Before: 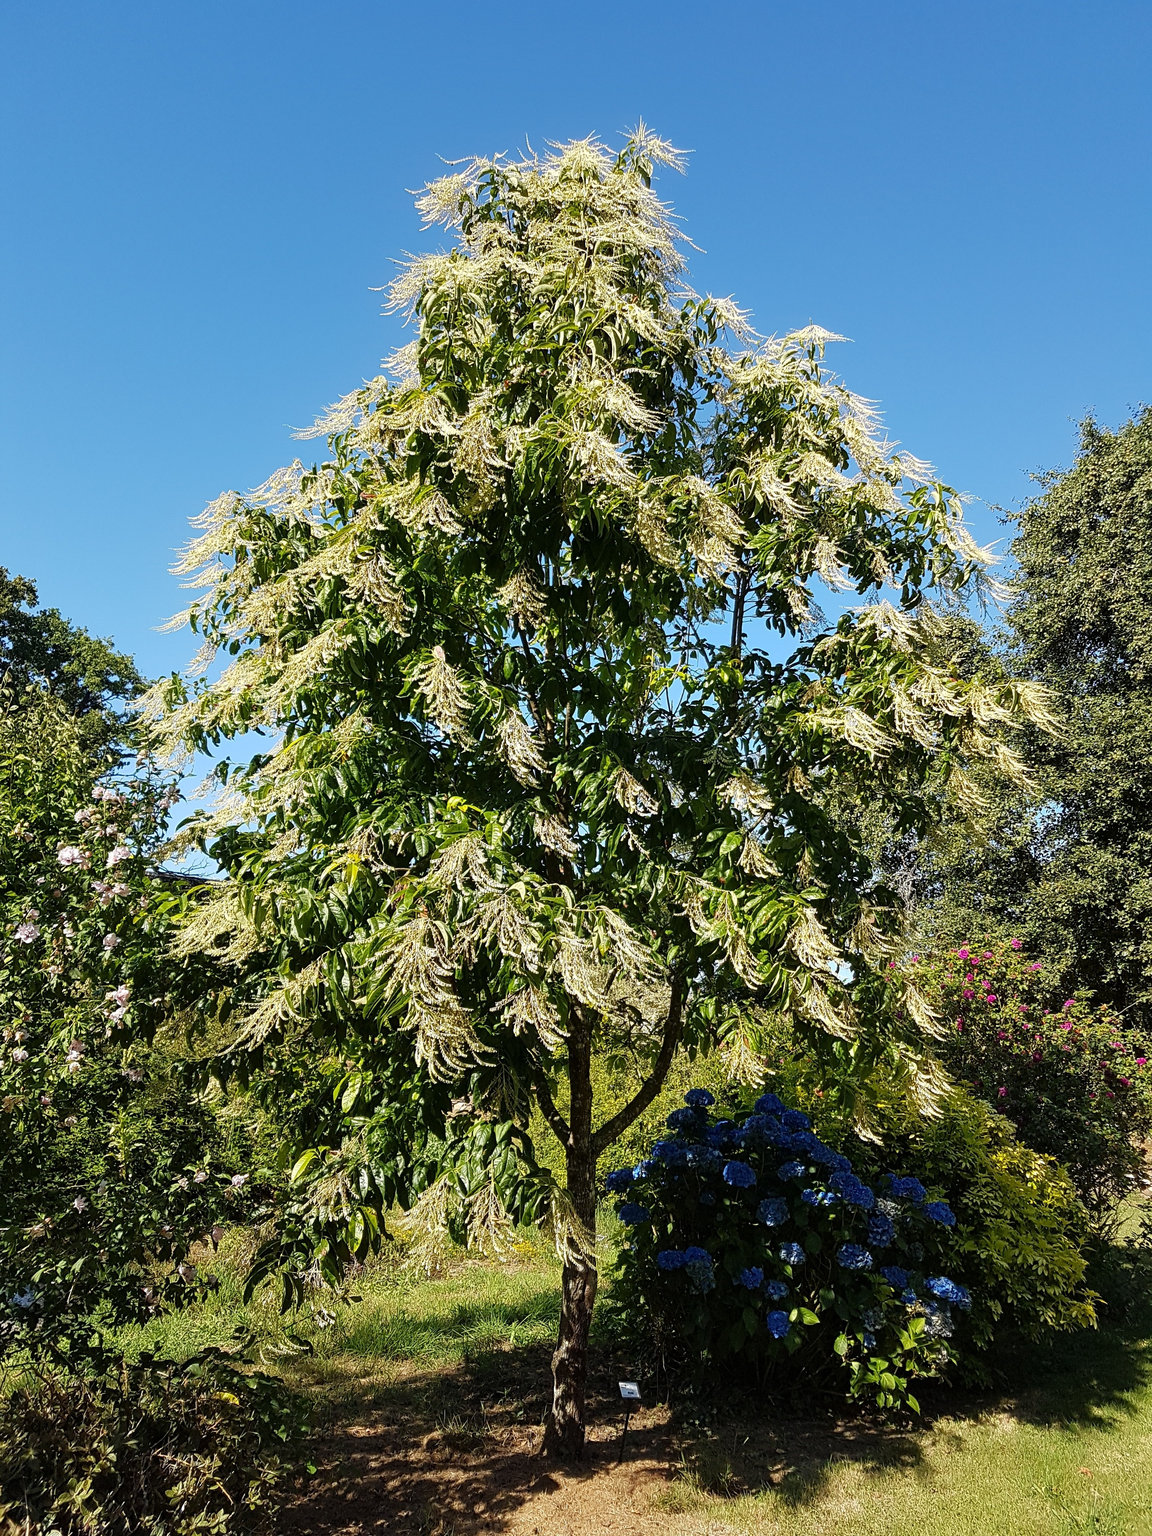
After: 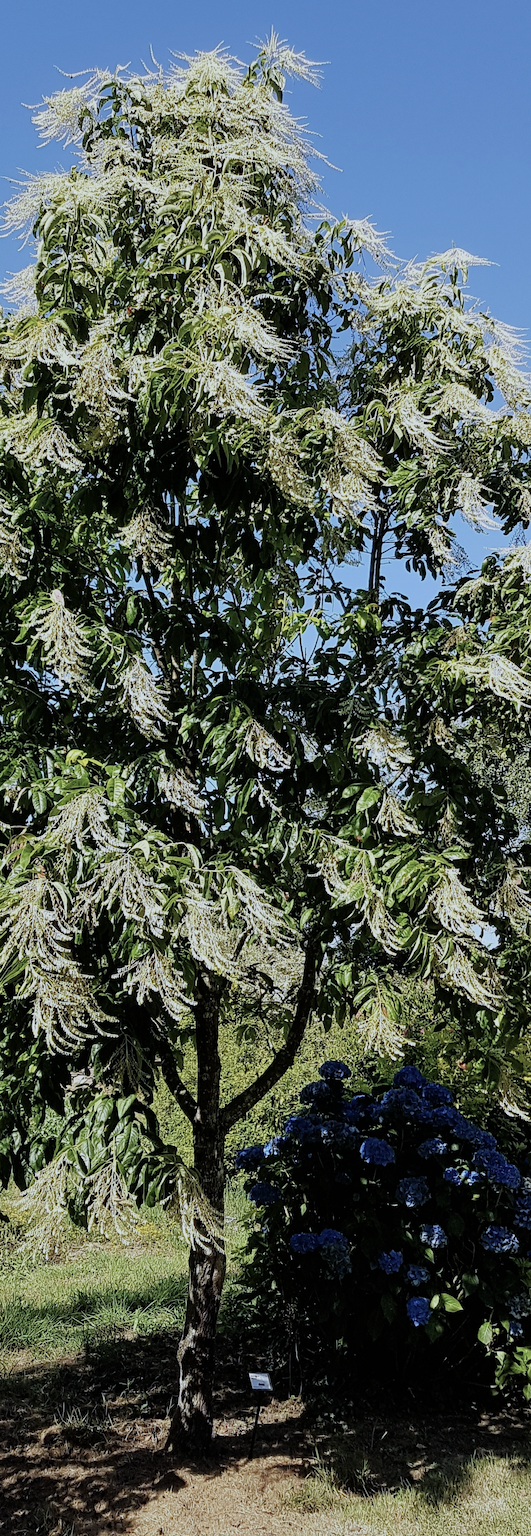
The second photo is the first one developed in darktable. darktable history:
filmic rgb: white relative exposure 3.85 EV, hardness 4.3
crop: left 33.452%, top 6.025%, right 23.155%
white balance: red 0.931, blue 1.11
color balance: input saturation 80.07%
